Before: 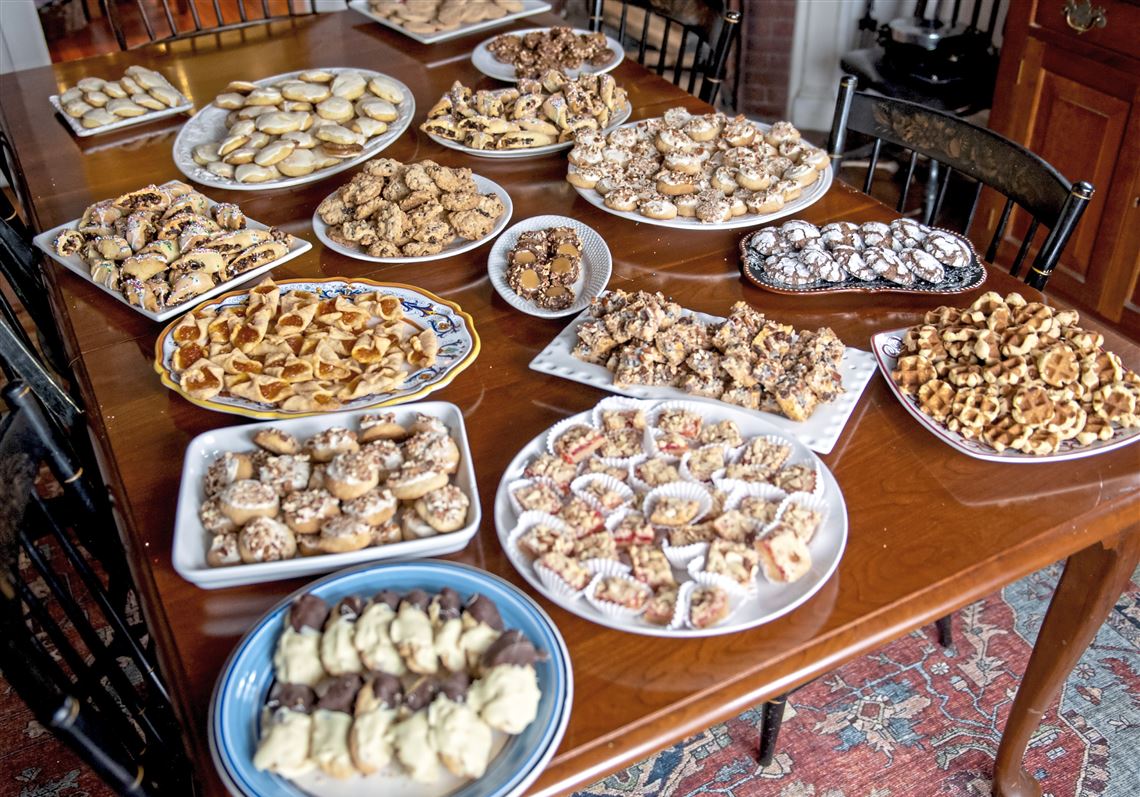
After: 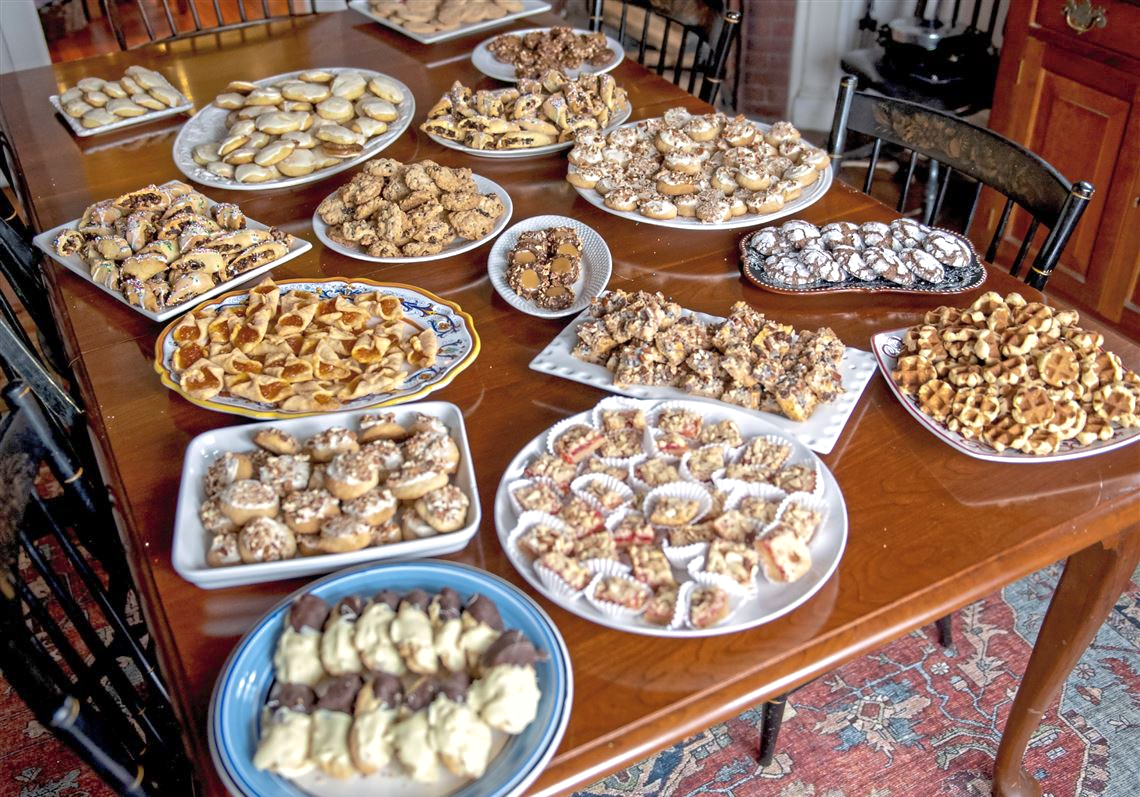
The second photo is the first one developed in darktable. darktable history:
shadows and highlights: on, module defaults
tone equalizer: on, module defaults
exposure: exposure 0.131 EV, compensate highlight preservation false
